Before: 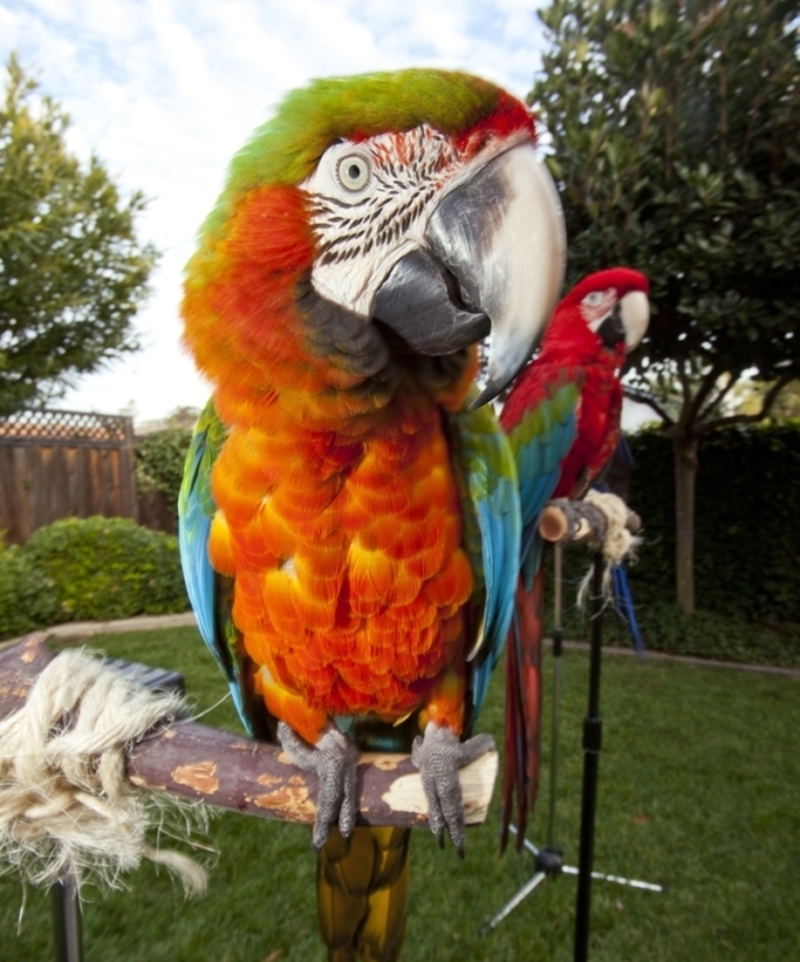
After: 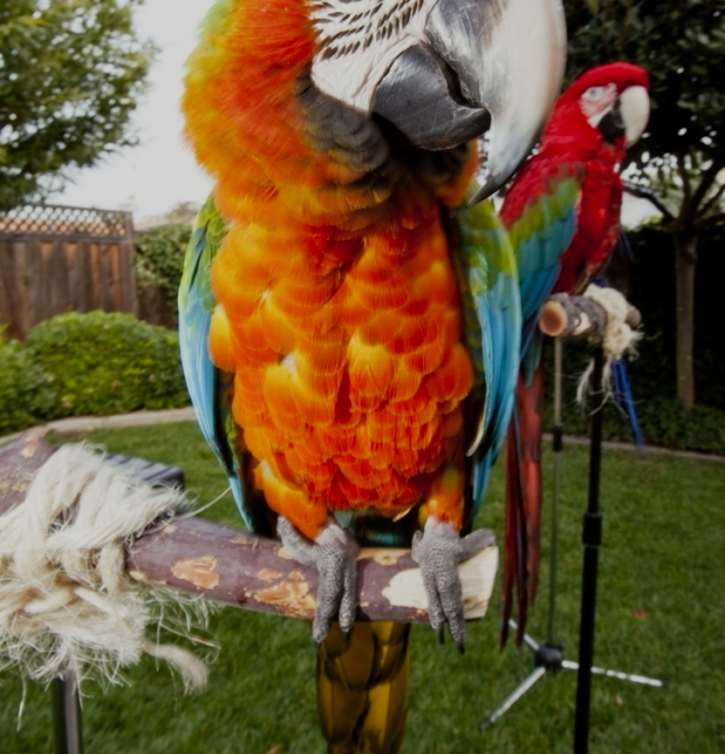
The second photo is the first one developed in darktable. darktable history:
crop: top 21.329%, right 9.375%, bottom 0.28%
filmic rgb: black relative exposure -16 EV, white relative exposure 6.91 EV, hardness 4.66, preserve chrominance no, color science v5 (2021)
